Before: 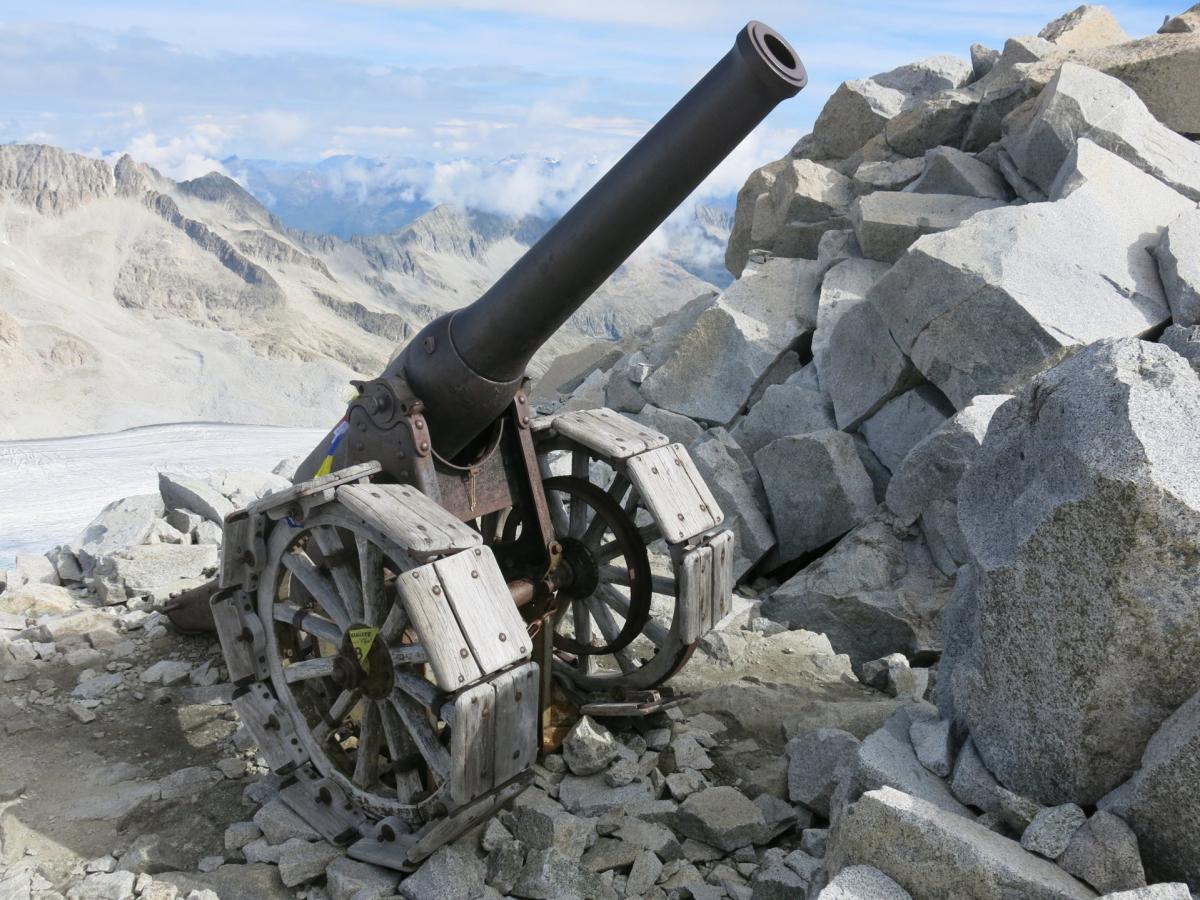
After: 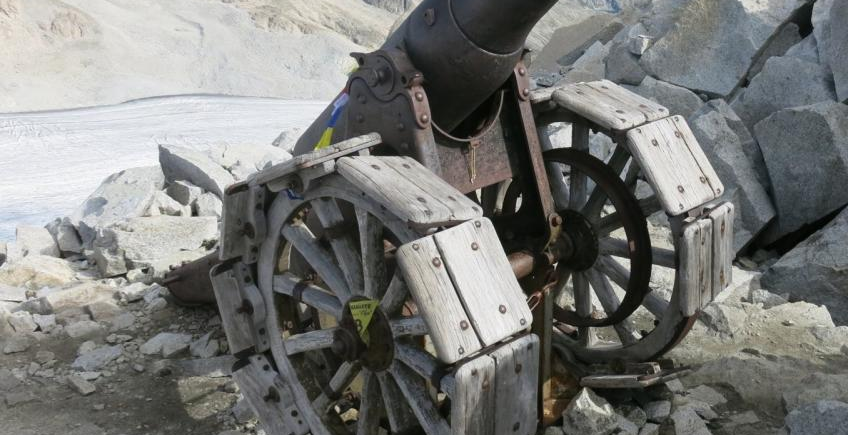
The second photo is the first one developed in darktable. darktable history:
crop: top 36.474%, right 28.312%, bottom 15.14%
